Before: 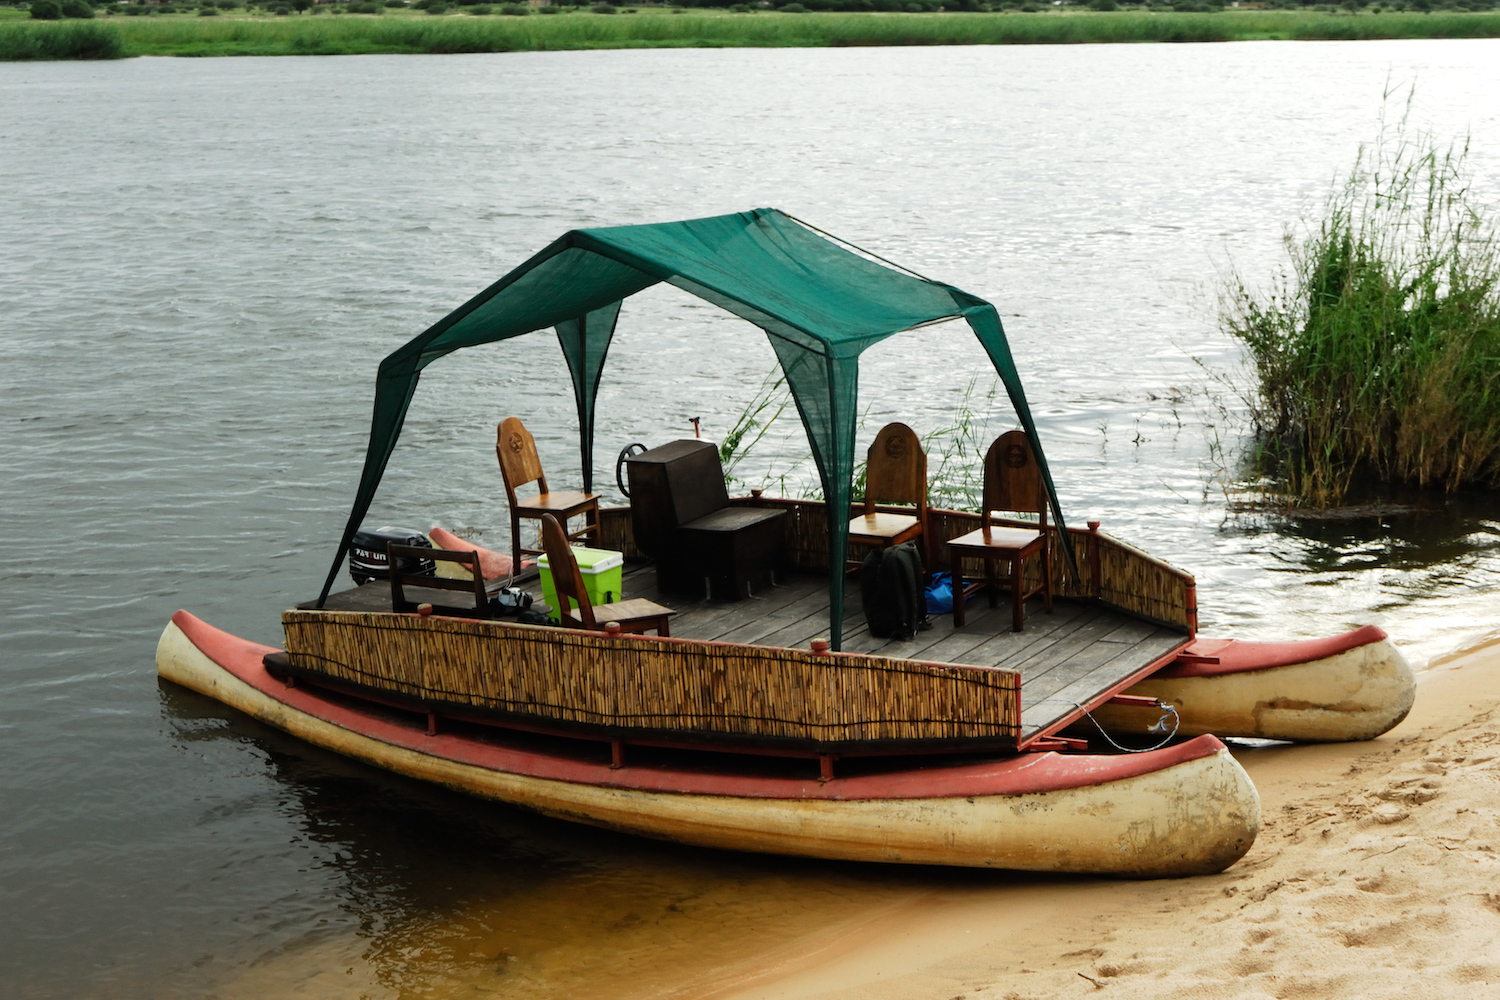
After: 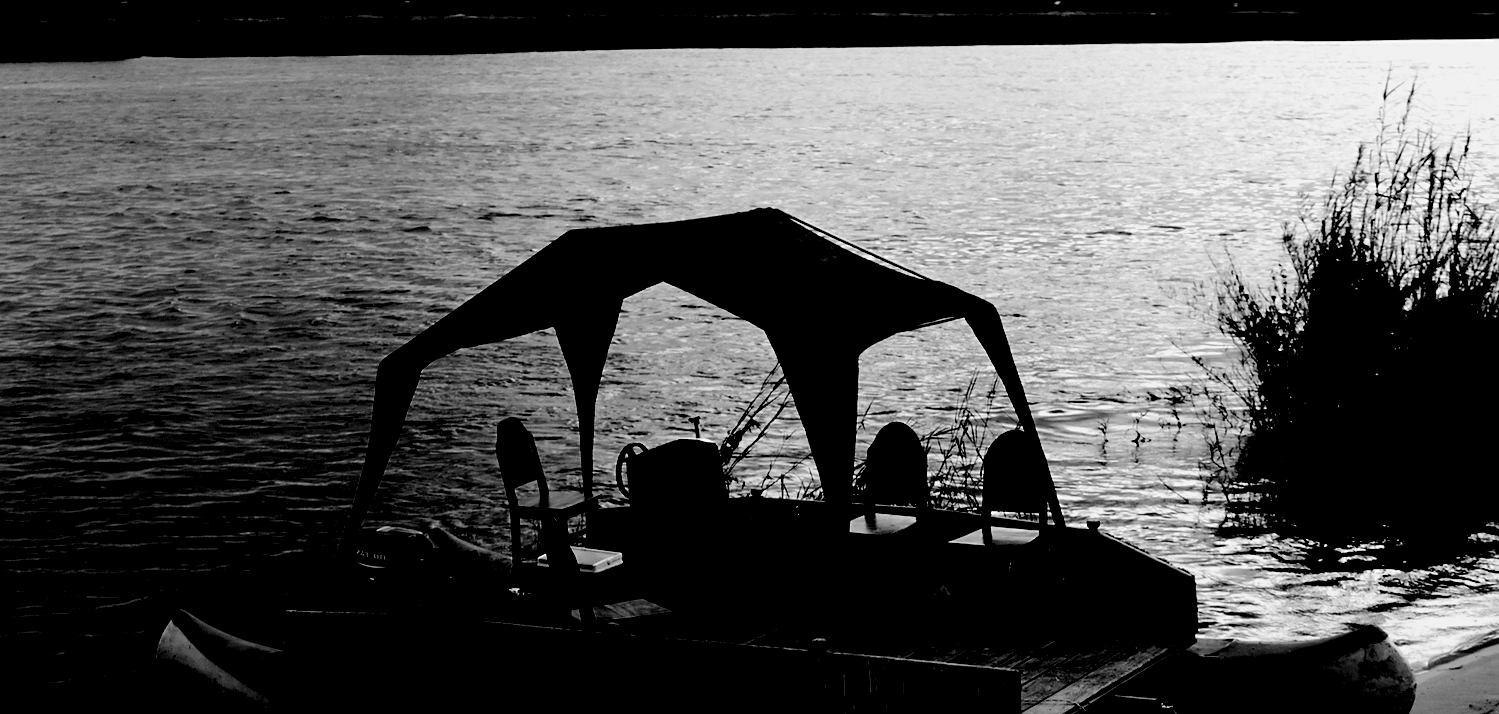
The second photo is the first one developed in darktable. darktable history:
contrast brightness saturation: contrast 0.22, brightness -0.19, saturation 0.24
crop: bottom 28.576%
levels: levels [0.514, 0.759, 1]
color calibration: output gray [0.18, 0.41, 0.41, 0], gray › normalize channels true, illuminant same as pipeline (D50), adaptation XYZ, x 0.346, y 0.359, gamut compression 0
rgb levels: preserve colors max RGB
color zones: curves: ch0 [(0.002, 0.593) (0.143, 0.417) (0.285, 0.541) (0.455, 0.289) (0.608, 0.327) (0.727, 0.283) (0.869, 0.571) (1, 0.603)]; ch1 [(0, 0) (0.143, 0) (0.286, 0) (0.429, 0) (0.571, 0) (0.714, 0) (0.857, 0)]
sharpen: amount 0.2
